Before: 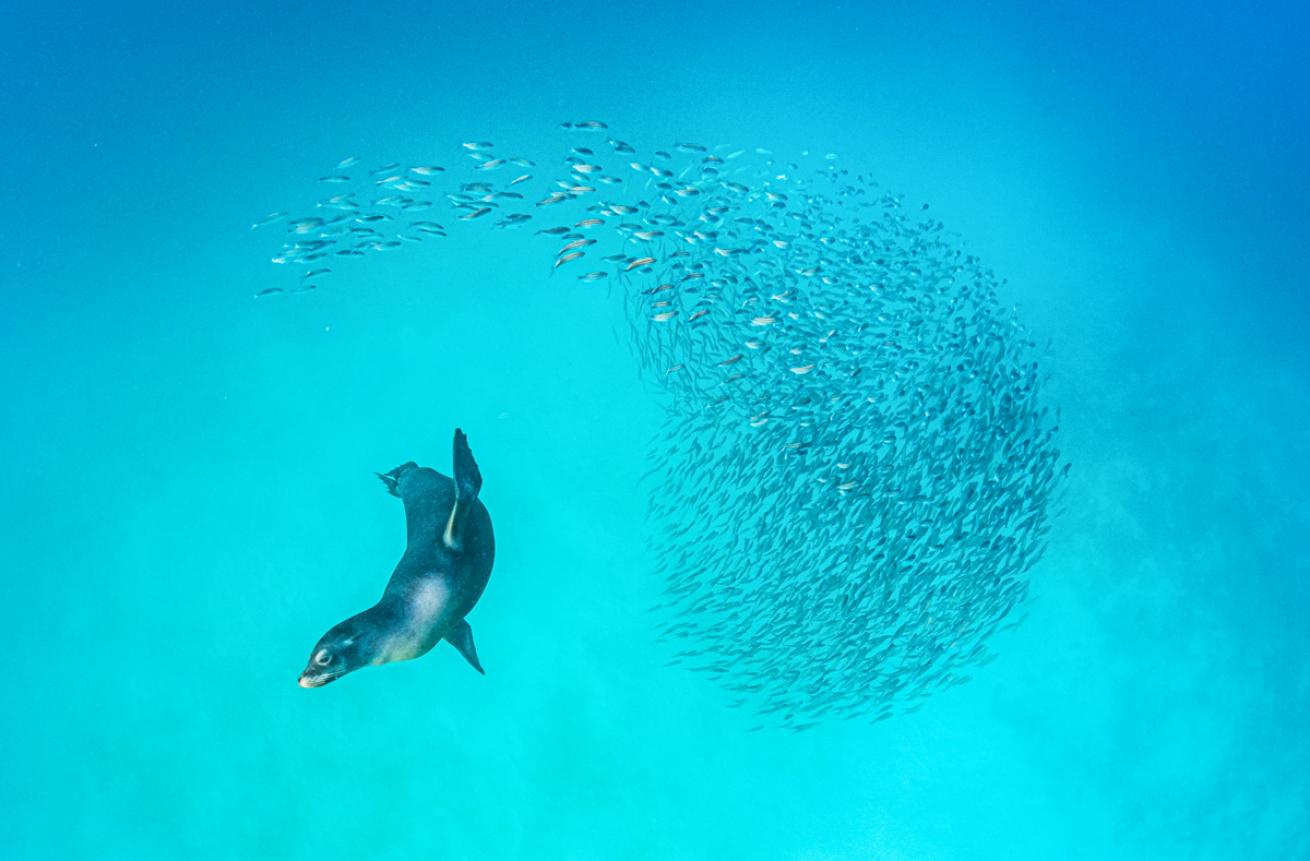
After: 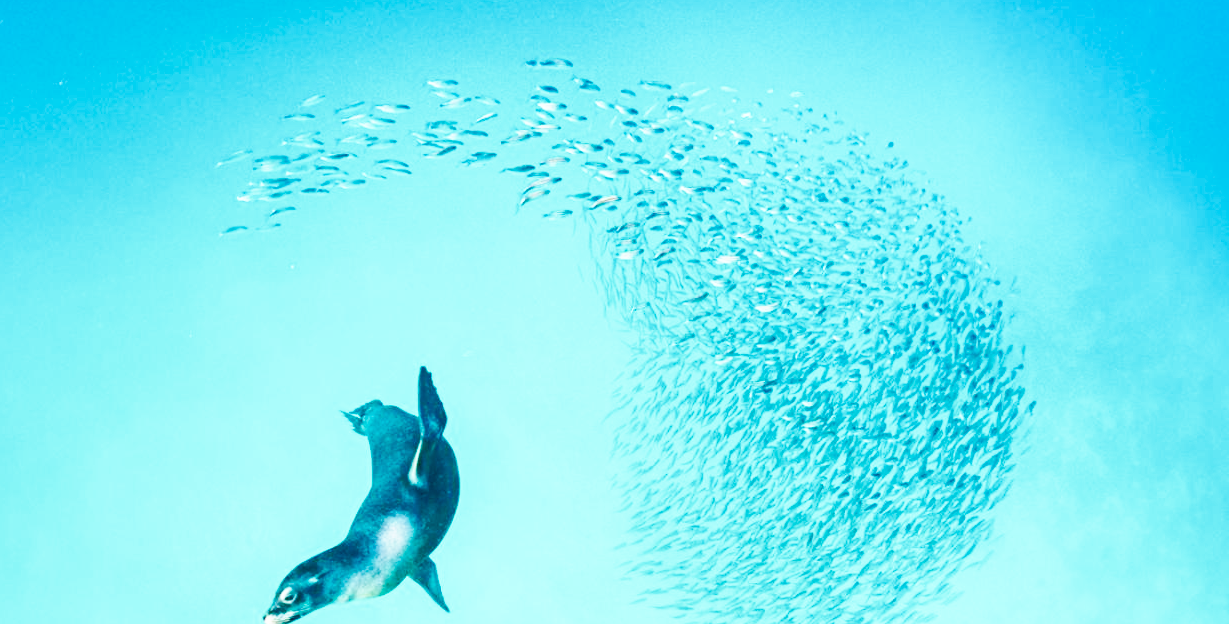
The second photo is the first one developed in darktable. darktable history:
base curve: curves: ch0 [(0, 0) (0.007, 0.004) (0.027, 0.03) (0.046, 0.07) (0.207, 0.54) (0.442, 0.872) (0.673, 0.972) (1, 1)], preserve colors none
crop: left 2.737%, top 7.287%, right 3.421%, bottom 20.179%
shadows and highlights: shadows 20.91, highlights -35.45, soften with gaussian
